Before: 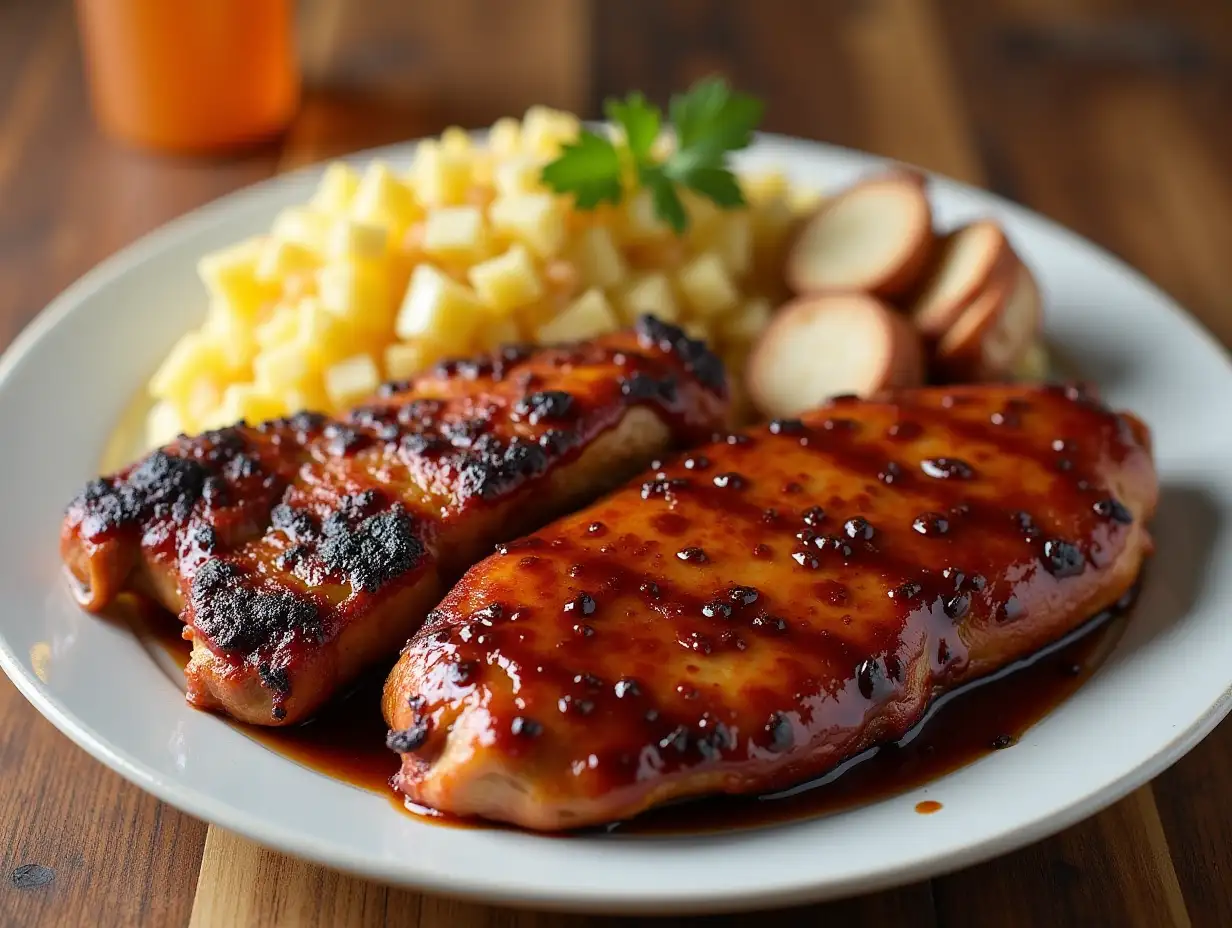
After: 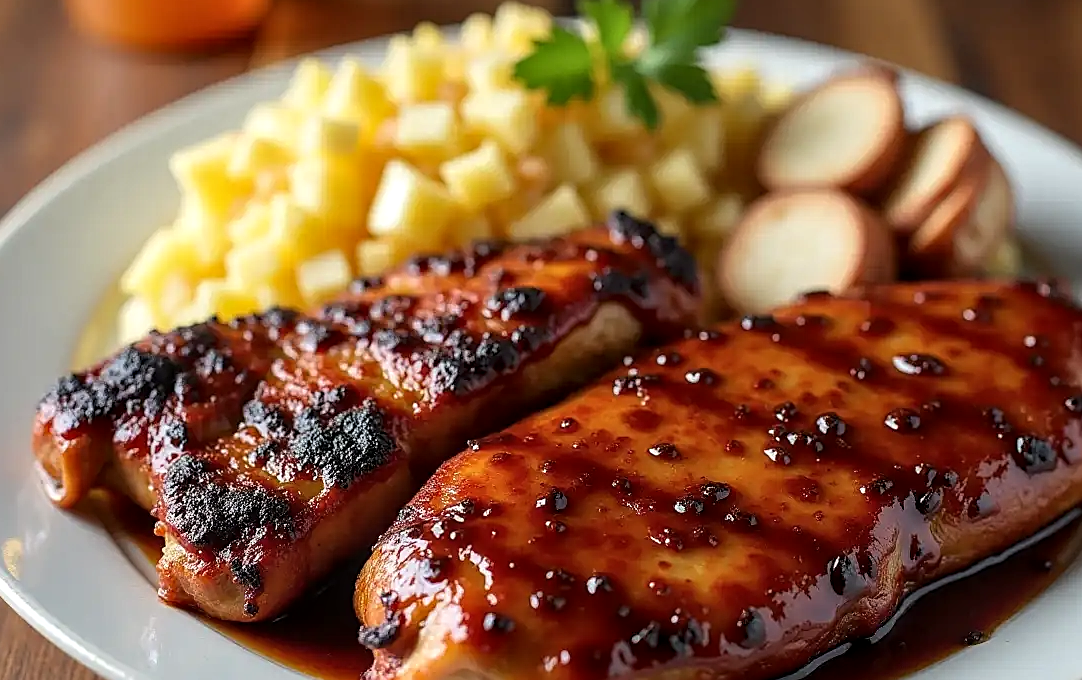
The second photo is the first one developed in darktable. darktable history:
crop and rotate: left 2.352%, top 11.221%, right 9.799%, bottom 15.487%
sharpen: on, module defaults
local contrast: detail 130%
